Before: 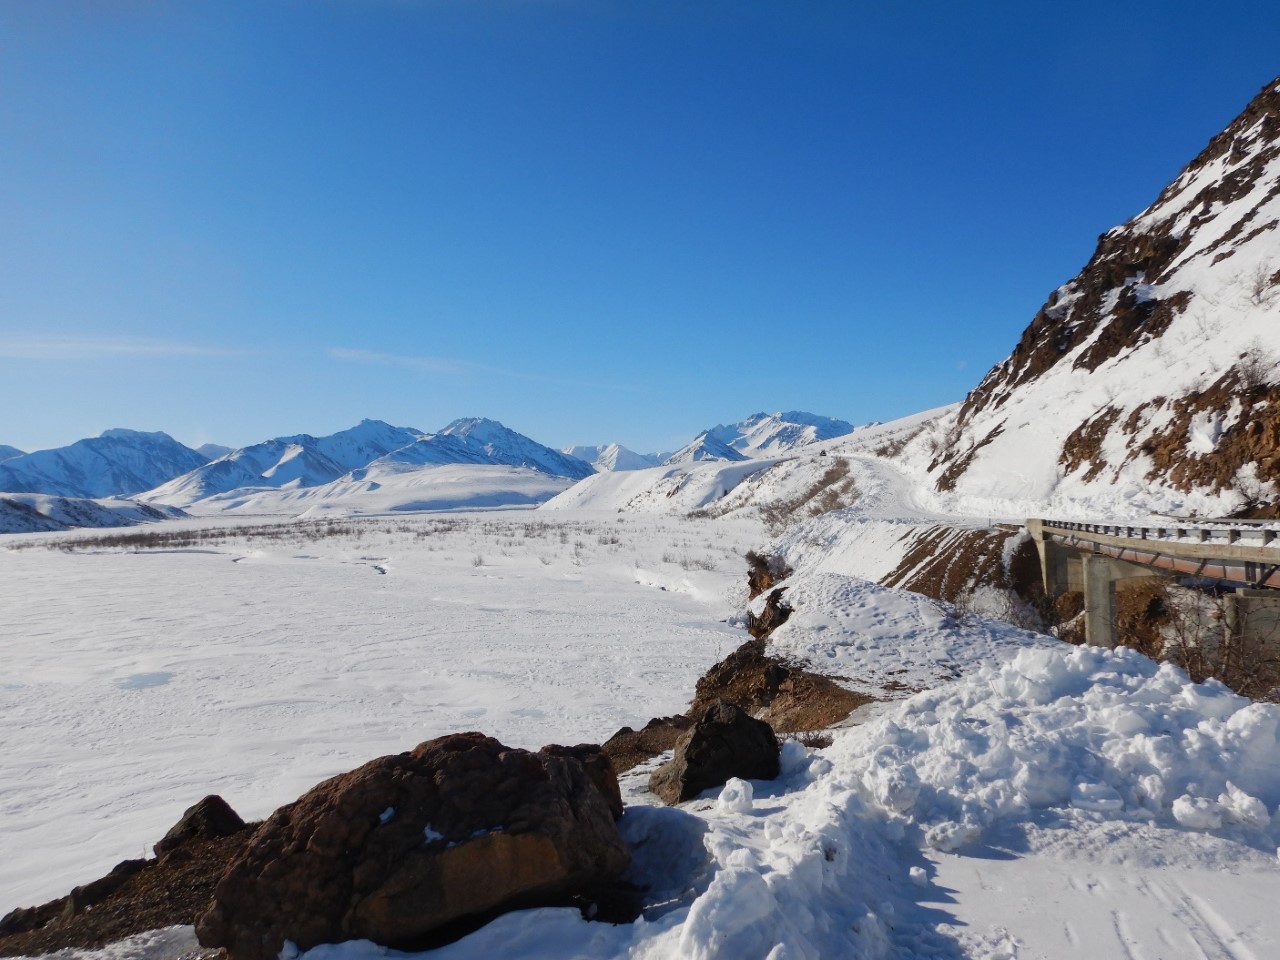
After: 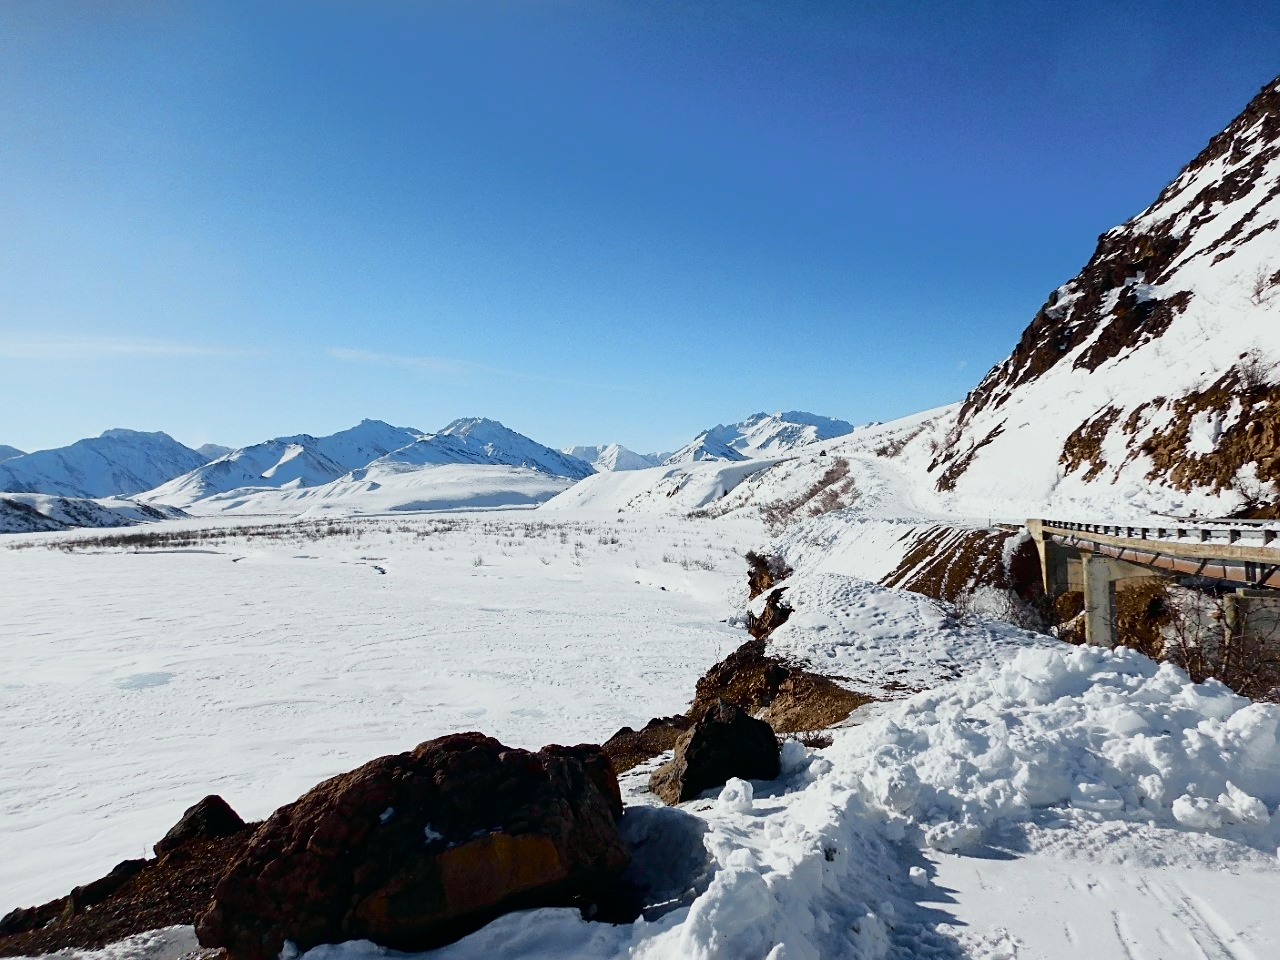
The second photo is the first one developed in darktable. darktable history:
tone curve: curves: ch0 [(0, 0) (0.081, 0.033) (0.192, 0.124) (0.283, 0.238) (0.407, 0.476) (0.495, 0.521) (0.661, 0.756) (0.788, 0.87) (1, 0.951)]; ch1 [(0, 0) (0.161, 0.092) (0.35, 0.33) (0.392, 0.392) (0.427, 0.426) (0.479, 0.472) (0.505, 0.497) (0.521, 0.524) (0.567, 0.56) (0.583, 0.592) (0.625, 0.627) (0.678, 0.733) (1, 1)]; ch2 [(0, 0) (0.346, 0.362) (0.404, 0.427) (0.502, 0.499) (0.531, 0.523) (0.544, 0.561) (0.58, 0.59) (0.629, 0.642) (0.717, 0.678) (1, 1)], color space Lab, independent channels, preserve colors none
exposure: black level correction 0.001, compensate exposure bias true, compensate highlight preservation false
sharpen: on, module defaults
